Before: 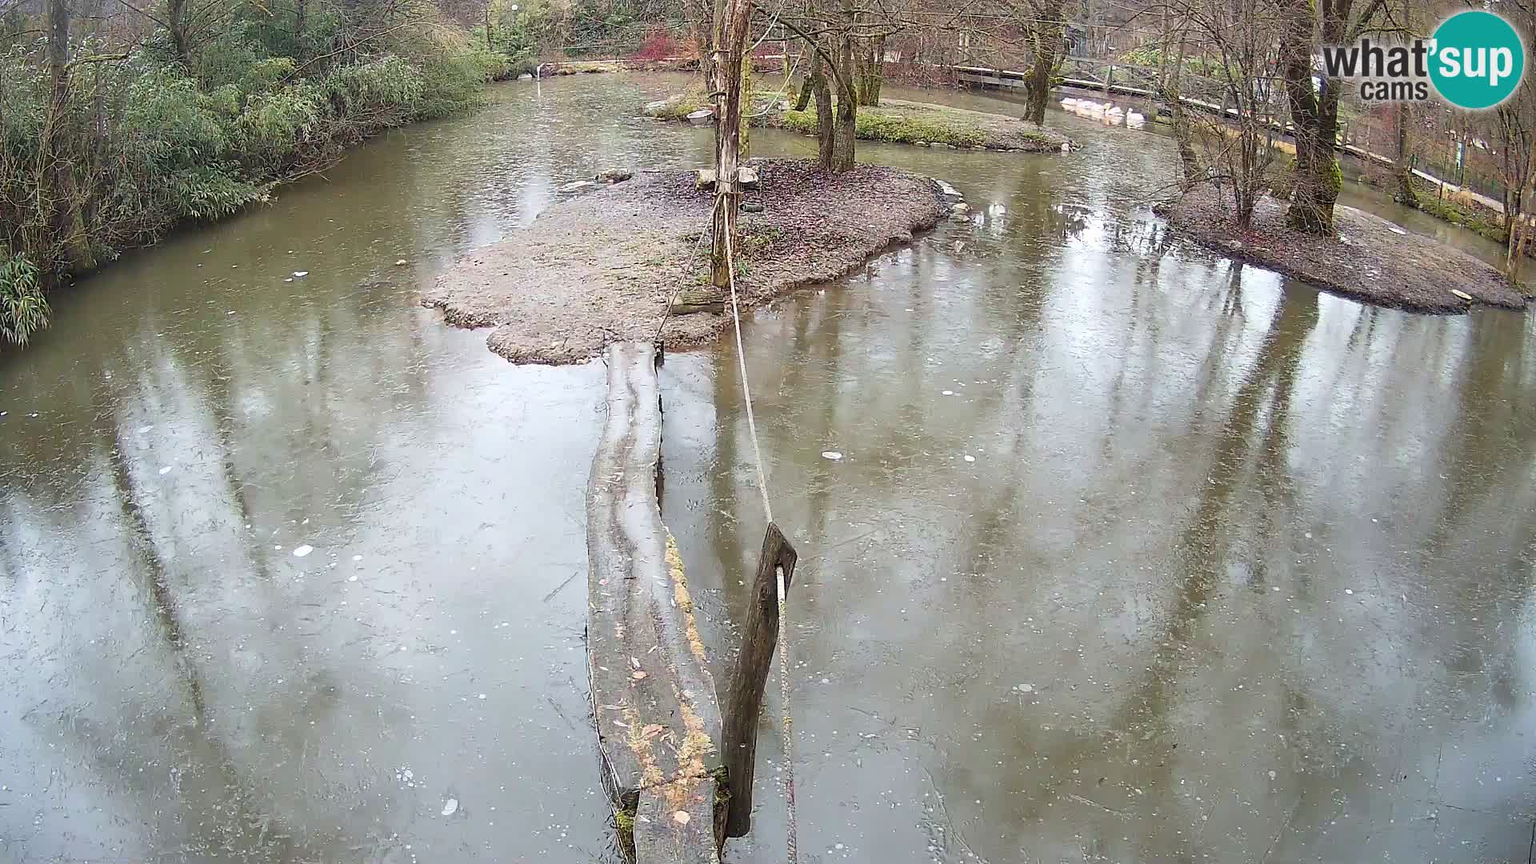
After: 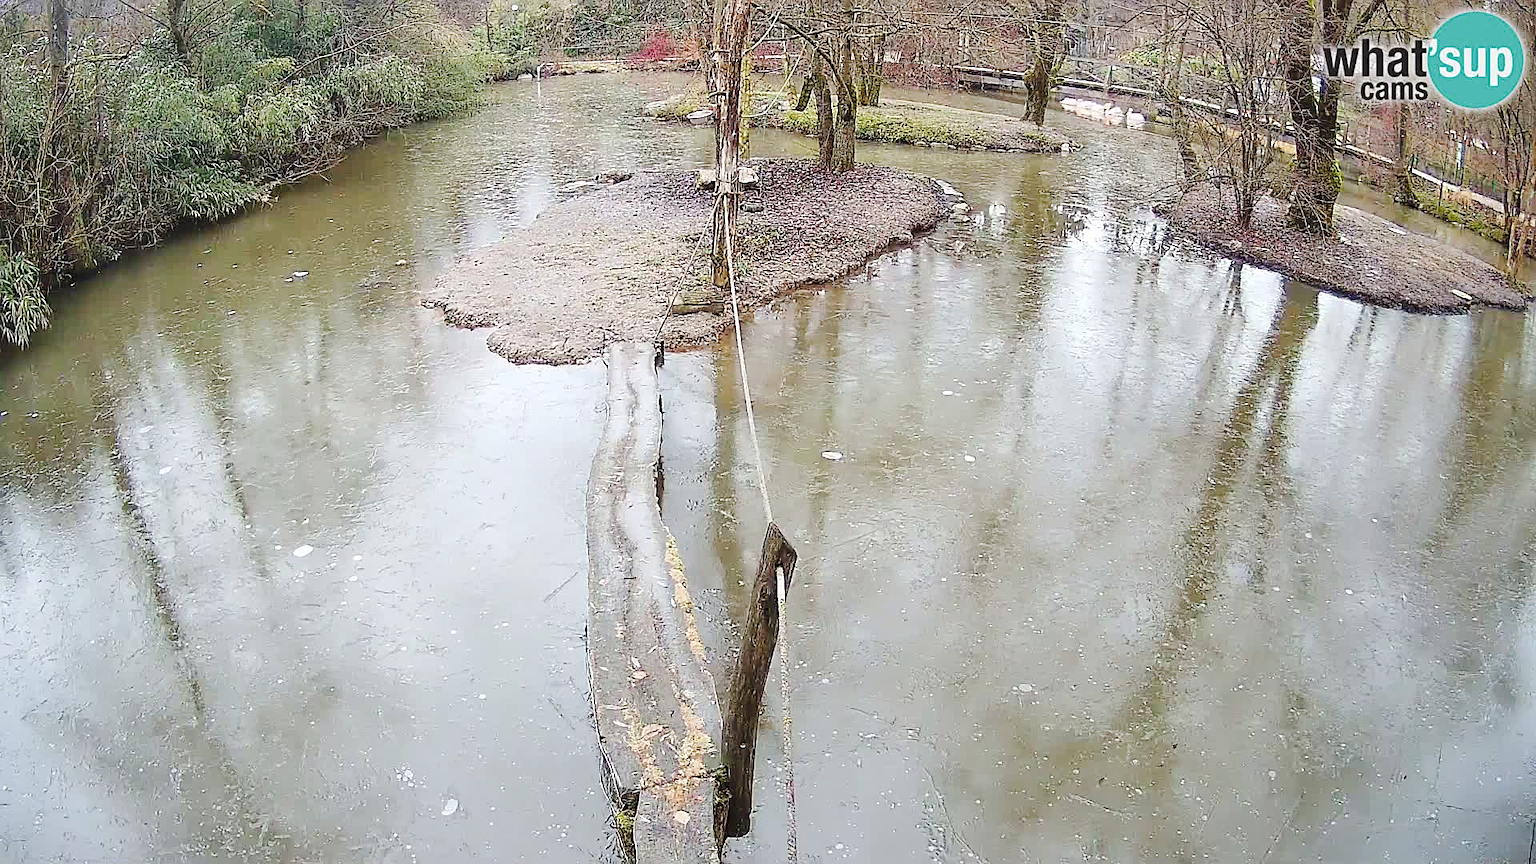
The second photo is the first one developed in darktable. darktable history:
tone curve: curves: ch0 [(0, 0) (0.003, 0.034) (0.011, 0.038) (0.025, 0.046) (0.044, 0.054) (0.069, 0.06) (0.1, 0.079) (0.136, 0.114) (0.177, 0.151) (0.224, 0.213) (0.277, 0.293) (0.335, 0.385) (0.399, 0.482) (0.468, 0.578) (0.543, 0.655) (0.623, 0.724) (0.709, 0.786) (0.801, 0.854) (0.898, 0.922) (1, 1)], preserve colors none
sharpen: on, module defaults
